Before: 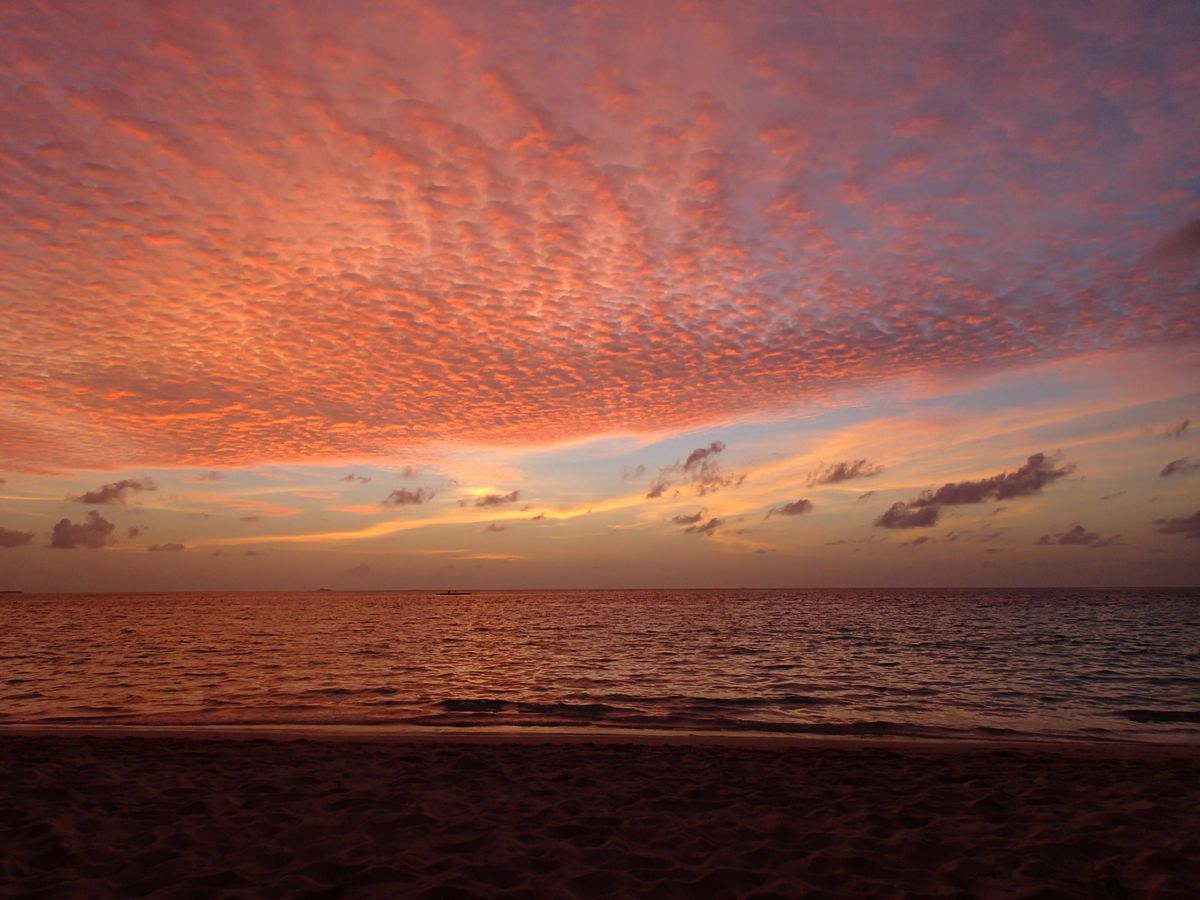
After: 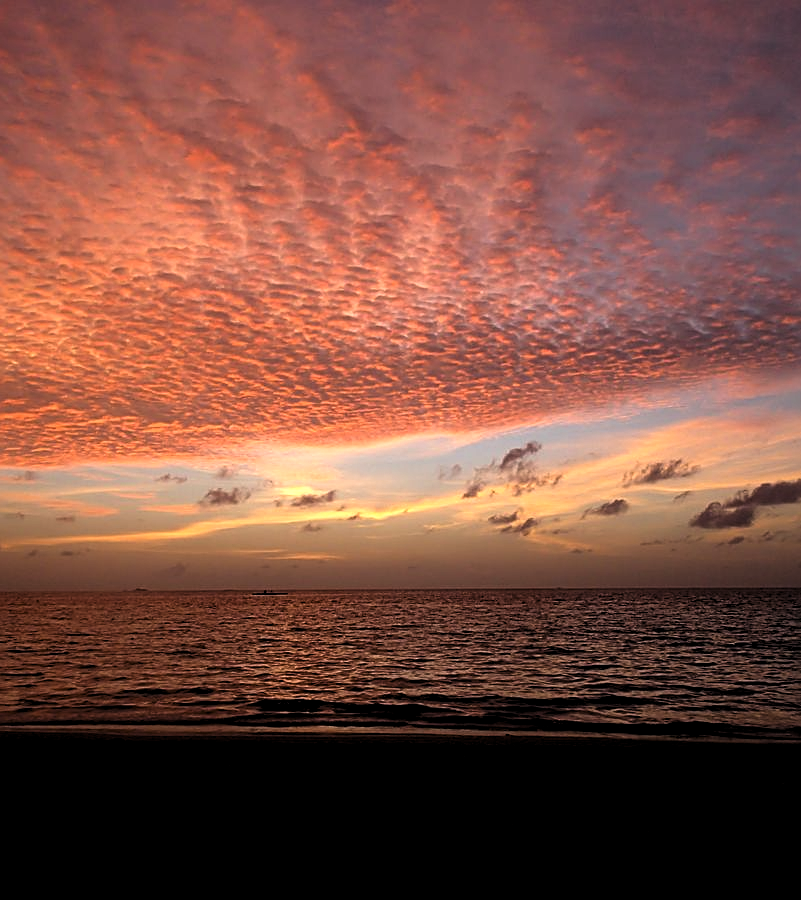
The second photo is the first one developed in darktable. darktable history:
levels: levels [0.129, 0.519, 0.867]
crop: left 15.364%, right 17.866%
sharpen: on, module defaults
